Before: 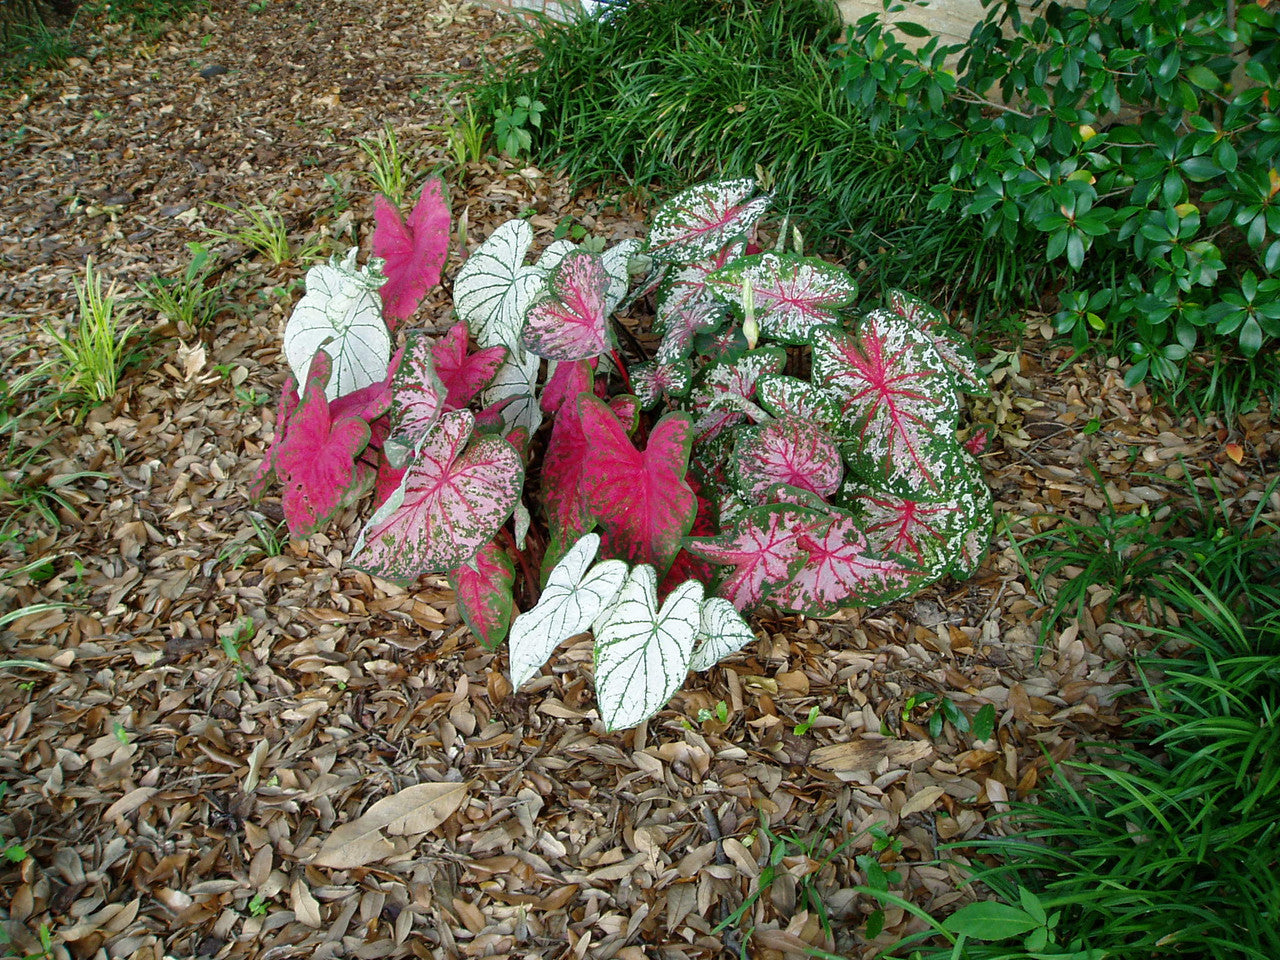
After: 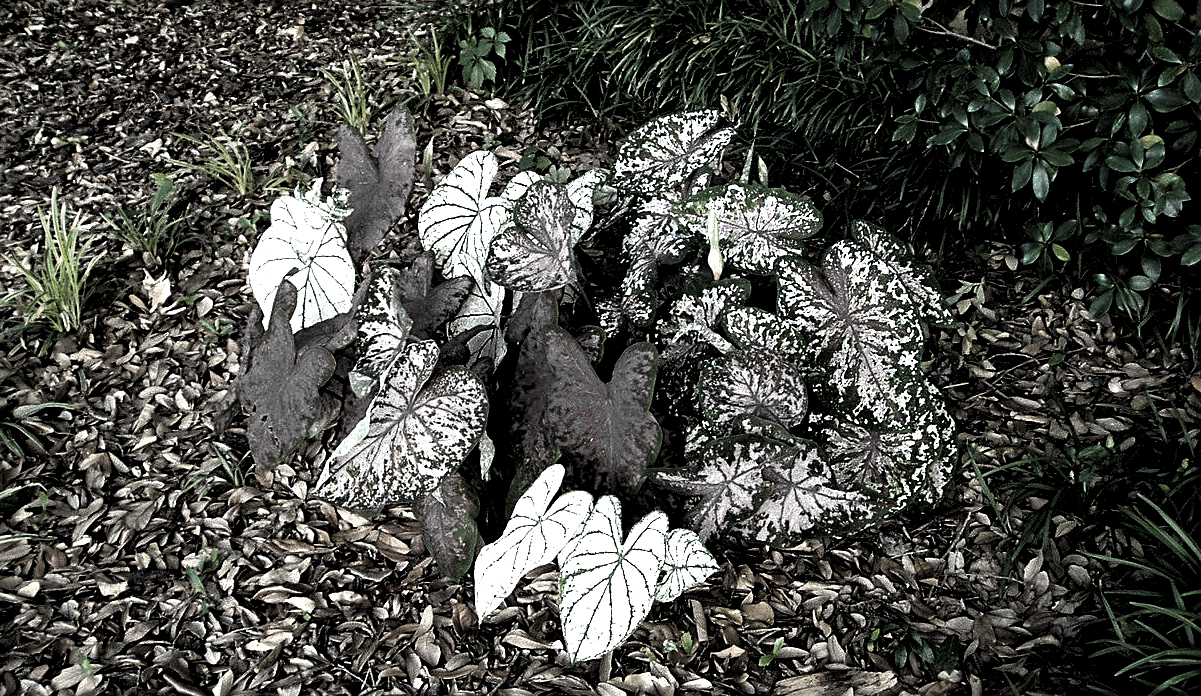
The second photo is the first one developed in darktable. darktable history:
tone equalizer: on, module defaults
filmic rgb: black relative exposure -8.2 EV, white relative exposure 2.2 EV, threshold 3 EV, hardness 7.11, latitude 85.74%, contrast 1.696, highlights saturation mix -4%, shadows ↔ highlights balance -2.69%, color science v5 (2021), contrast in shadows safe, contrast in highlights safe, enable highlight reconstruction true
crop: left 2.737%, top 7.287%, right 3.421%, bottom 20.179%
sharpen: on, module defaults
color zones: curves: ch0 [(0, 0.487) (0.241, 0.395) (0.434, 0.373) (0.658, 0.412) (0.838, 0.487)]; ch1 [(0, 0) (0.053, 0.053) (0.211, 0.202) (0.579, 0.259) (0.781, 0.241)]
levels: levels [0.101, 0.578, 0.953]
local contrast: highlights 100%, shadows 100%, detail 120%, midtone range 0.2
